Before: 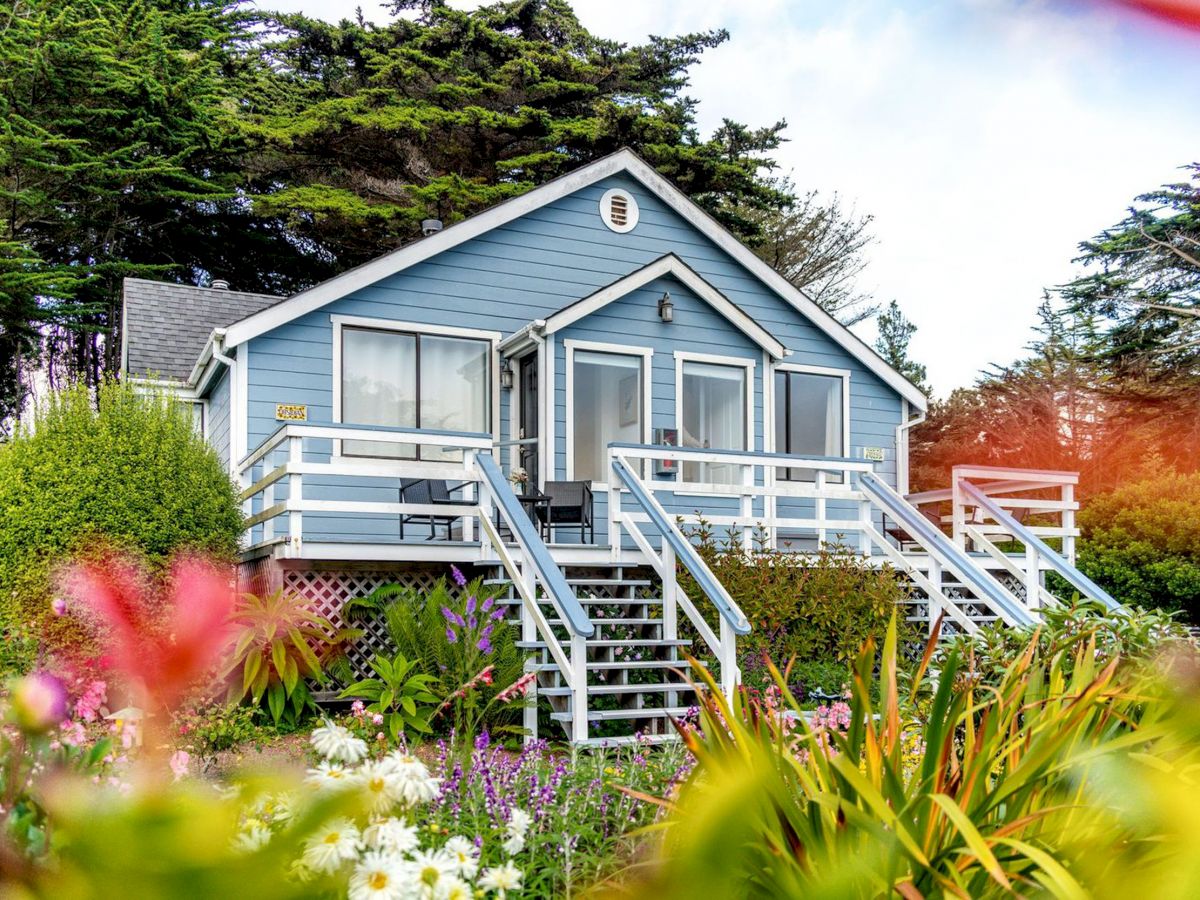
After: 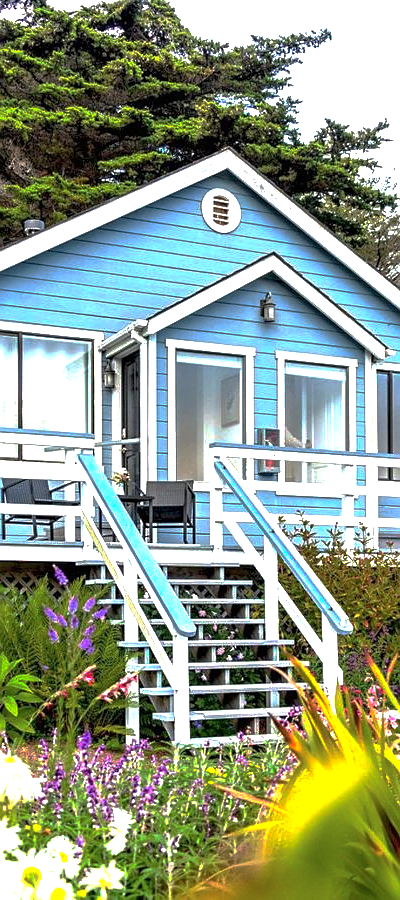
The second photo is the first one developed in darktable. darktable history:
exposure: black level correction 0, exposure 1.103 EV, compensate exposure bias true, compensate highlight preservation false
sharpen: radius 1.011
crop: left 33.24%, right 33.381%
base curve: curves: ch0 [(0, 0) (0.841, 0.609) (1, 1)], preserve colors none
